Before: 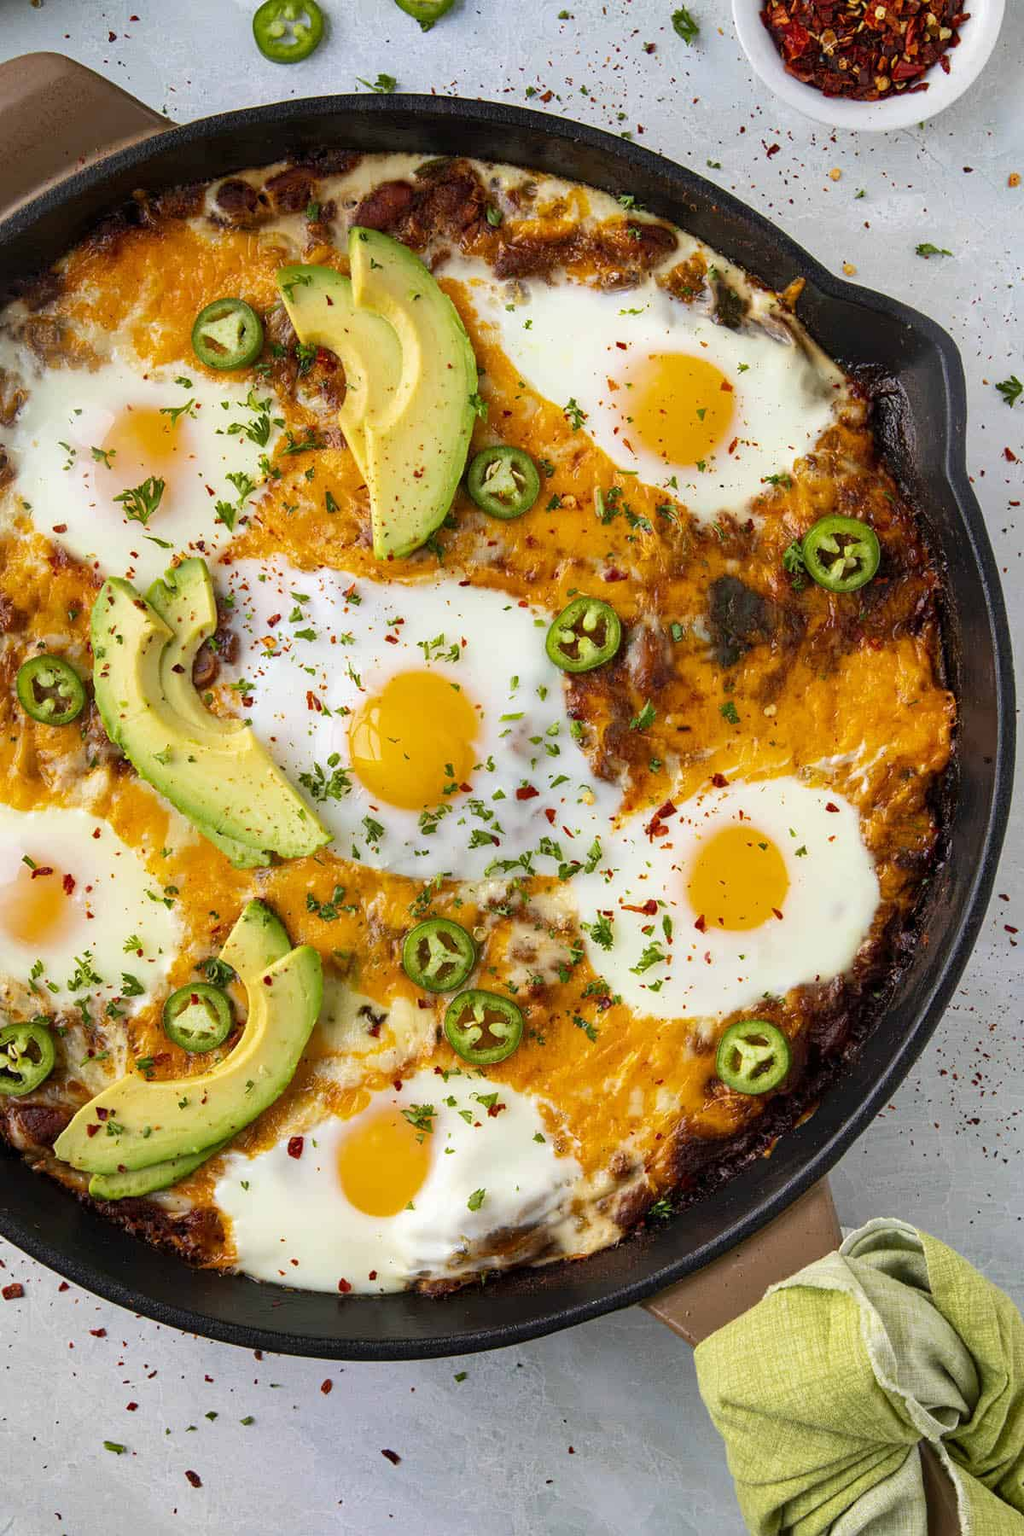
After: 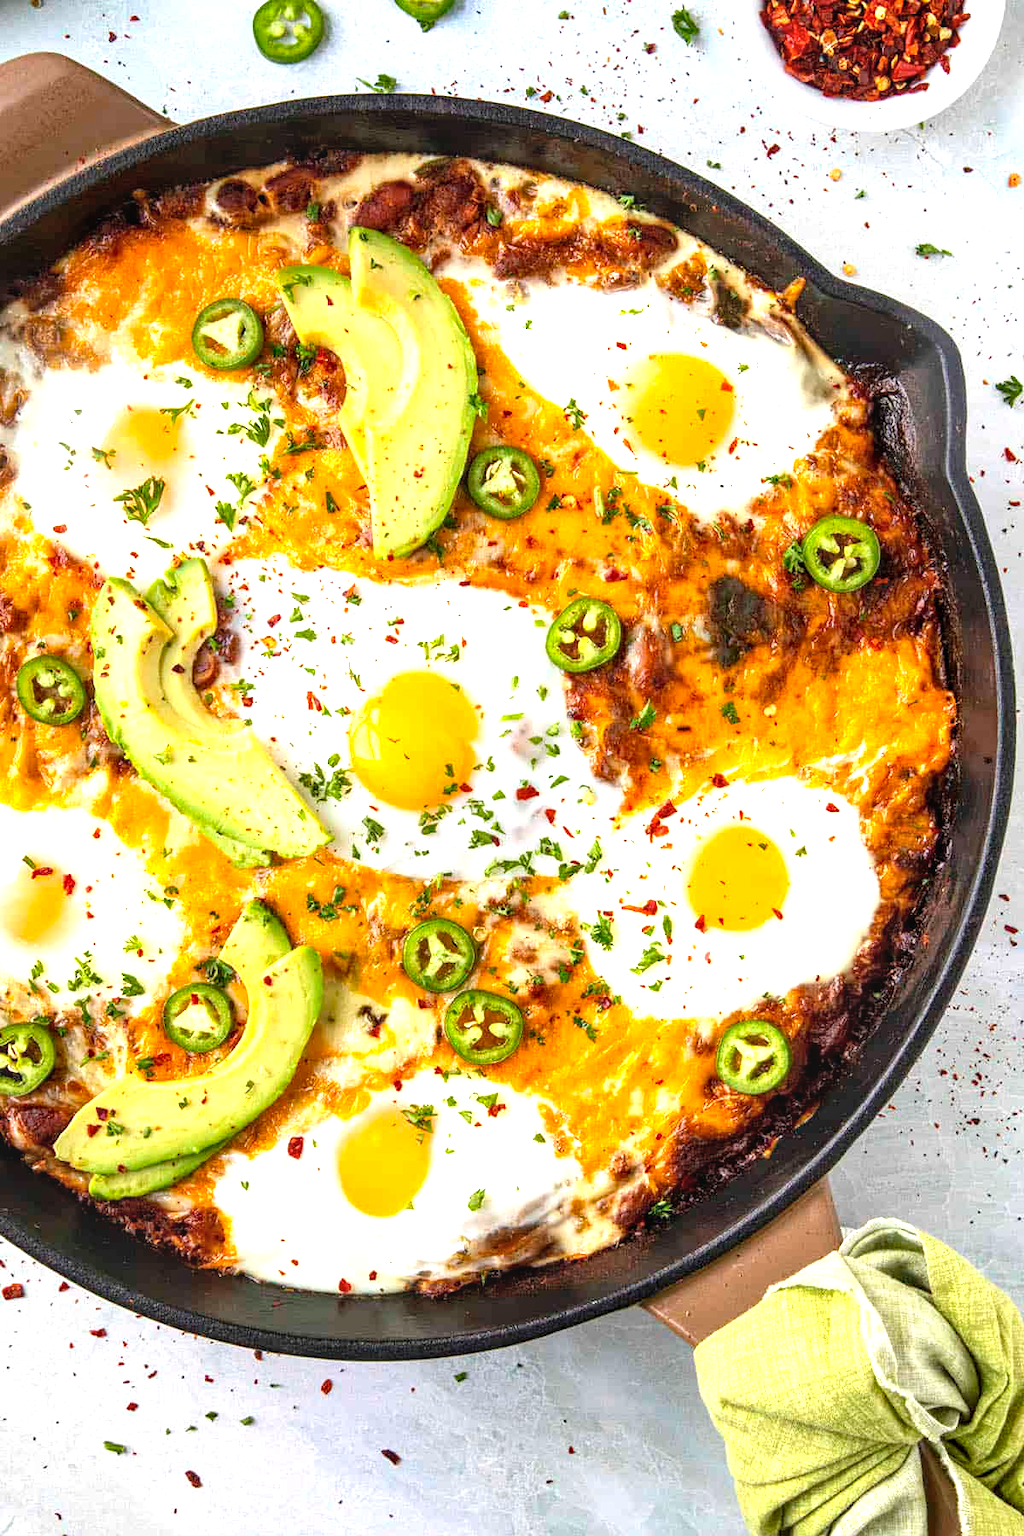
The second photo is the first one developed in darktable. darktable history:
exposure: black level correction 0, exposure 1 EV, compensate exposure bias true, compensate highlight preservation false
local contrast: on, module defaults
